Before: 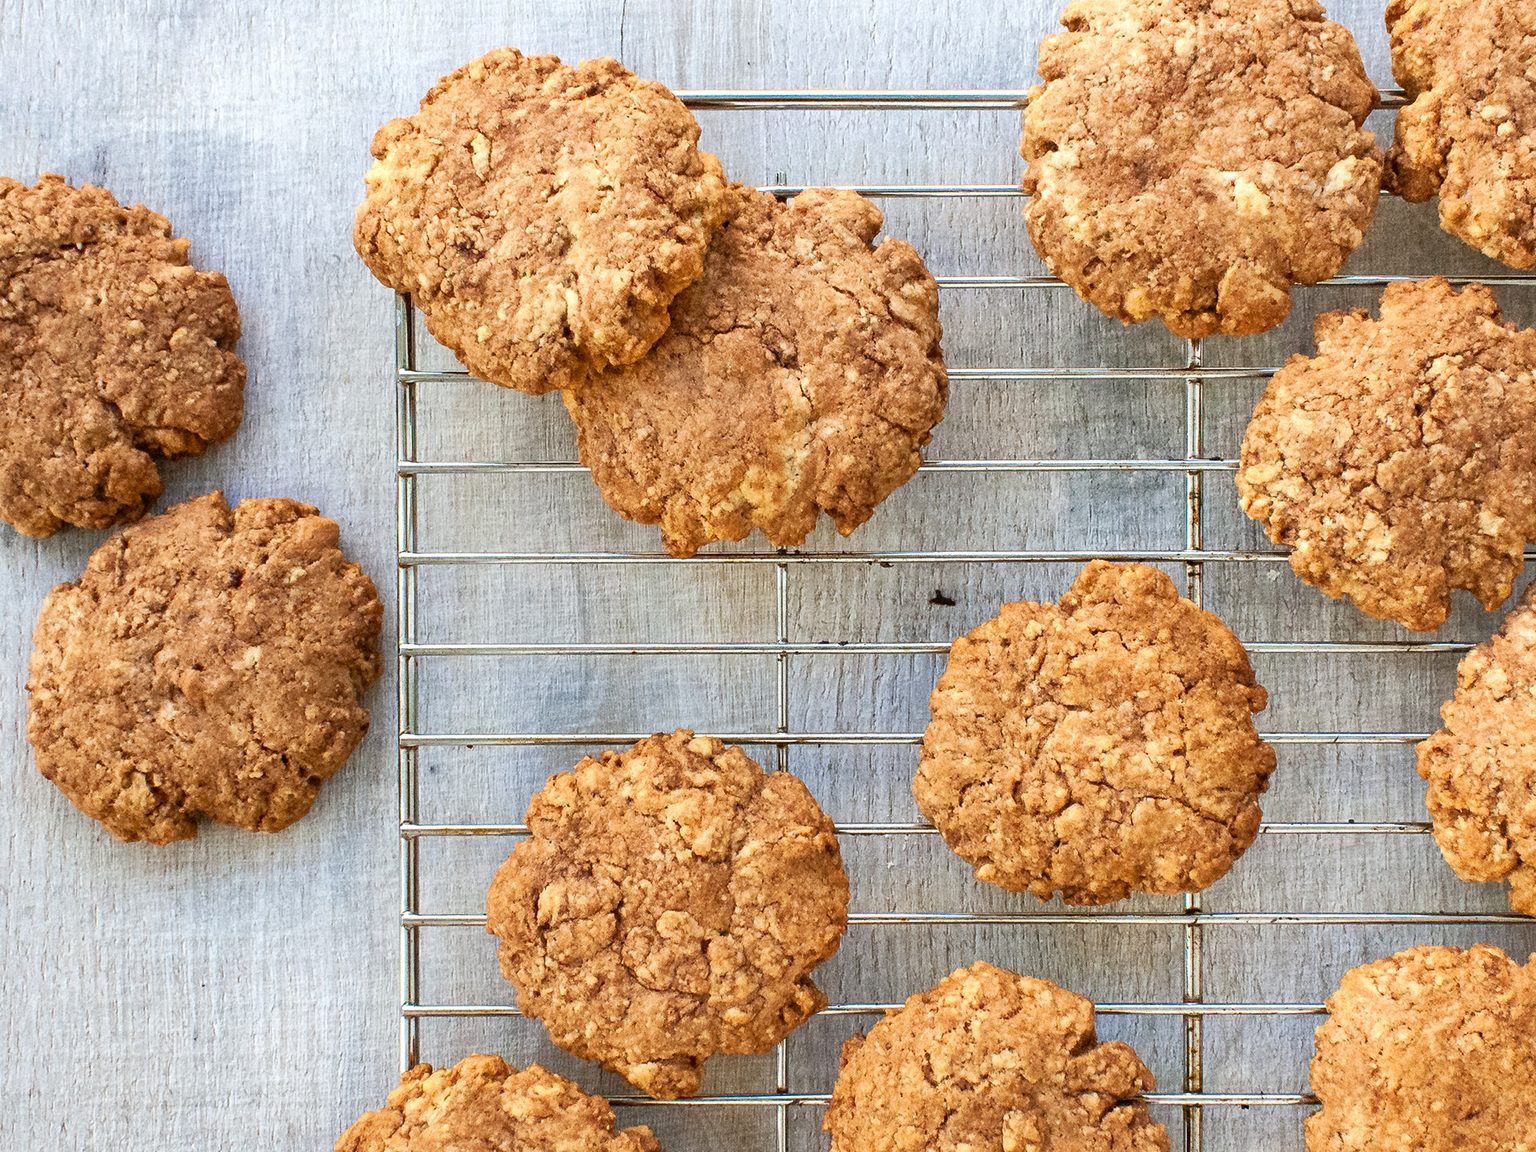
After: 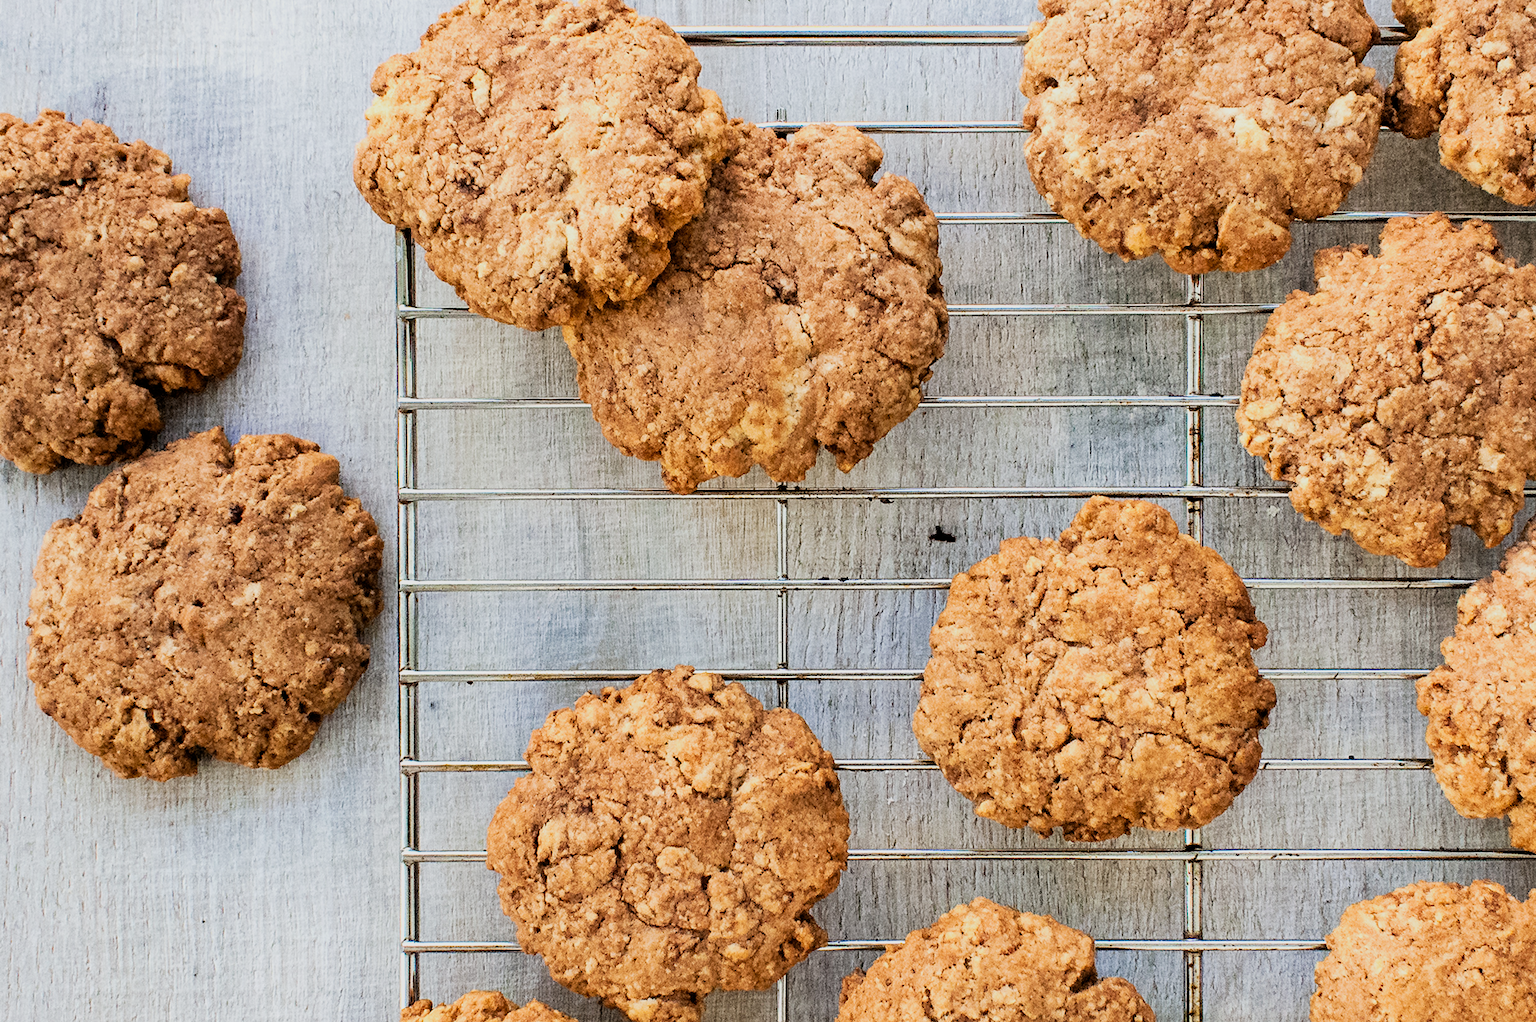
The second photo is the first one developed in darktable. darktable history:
crop and rotate: top 5.609%, bottom 5.609%
filmic rgb: black relative exposure -5 EV, hardness 2.88, contrast 1.3, highlights saturation mix -30%
